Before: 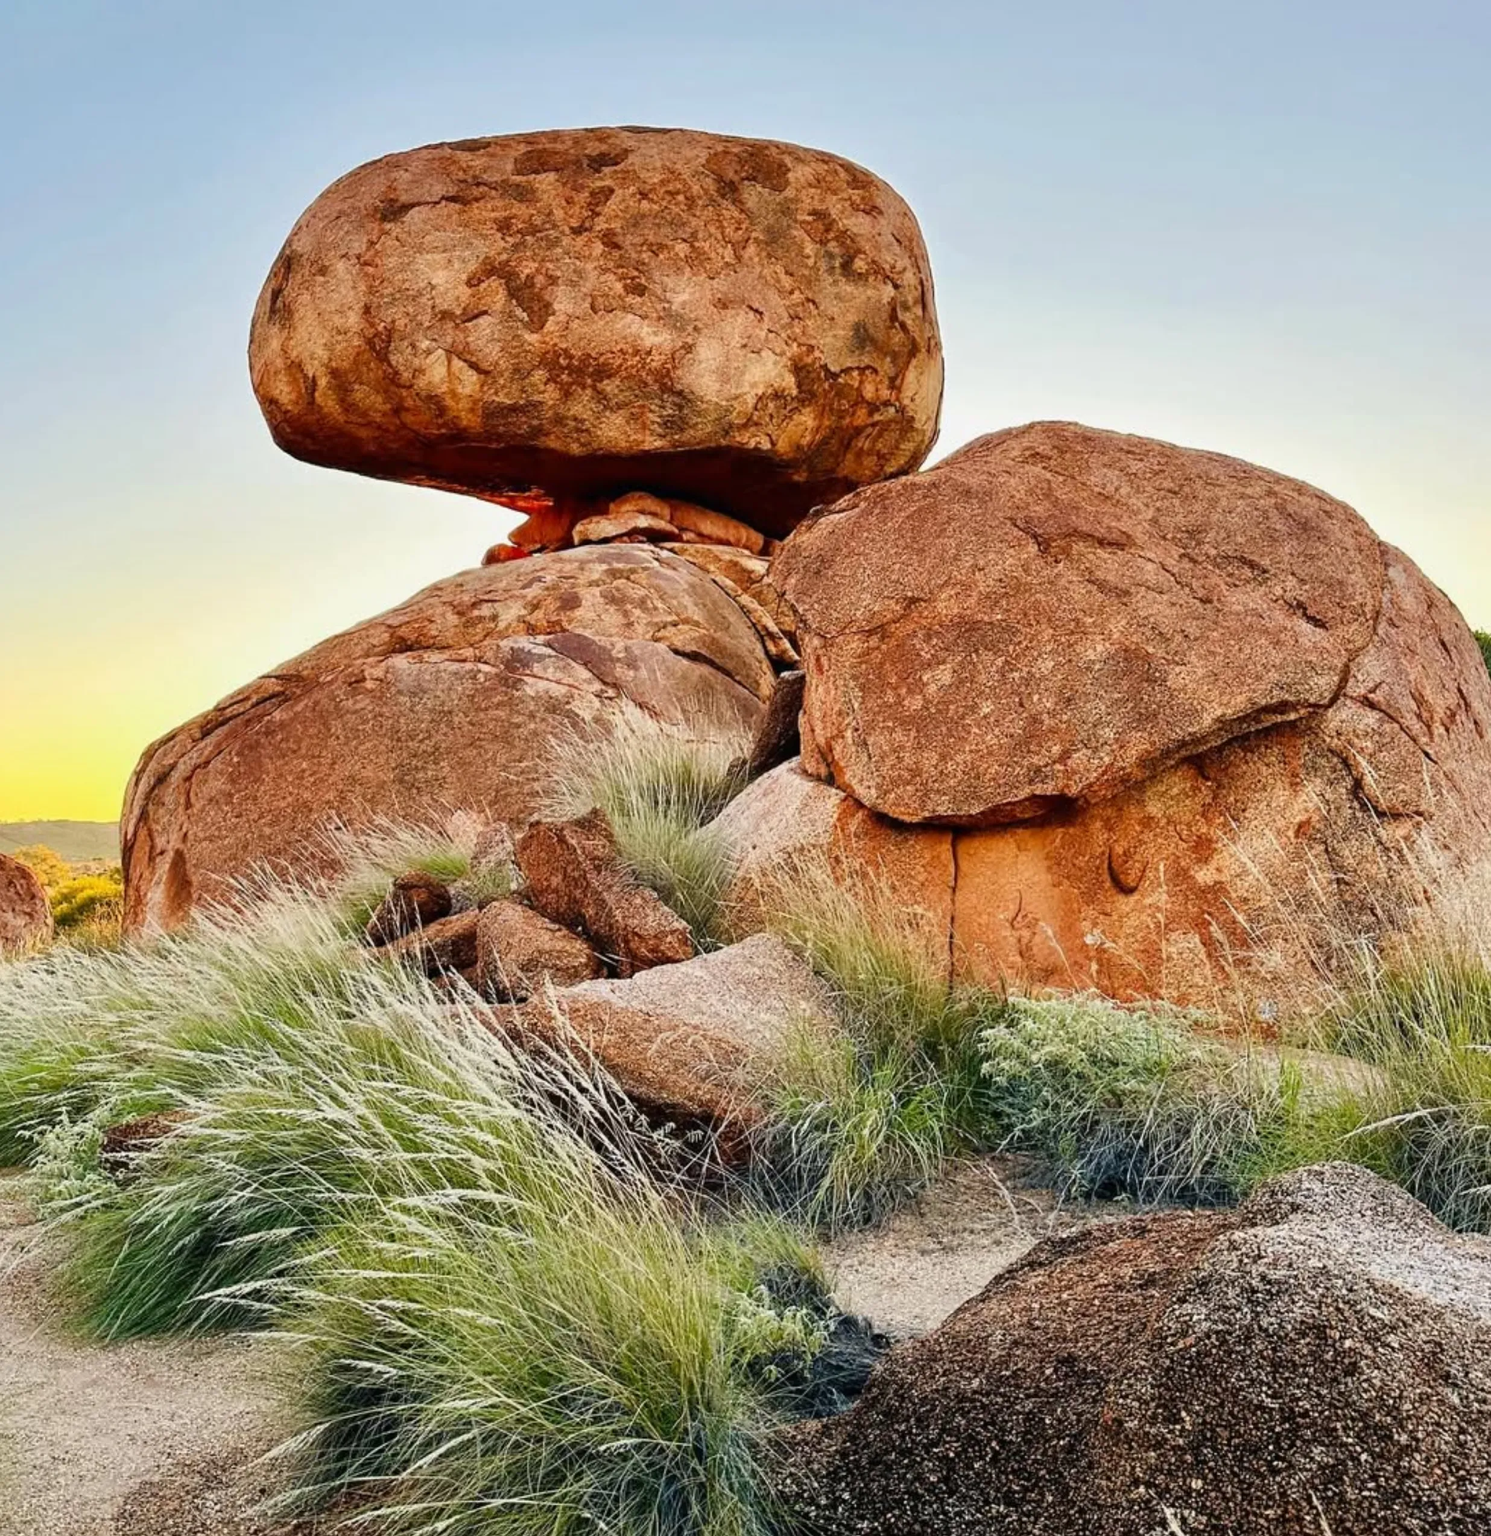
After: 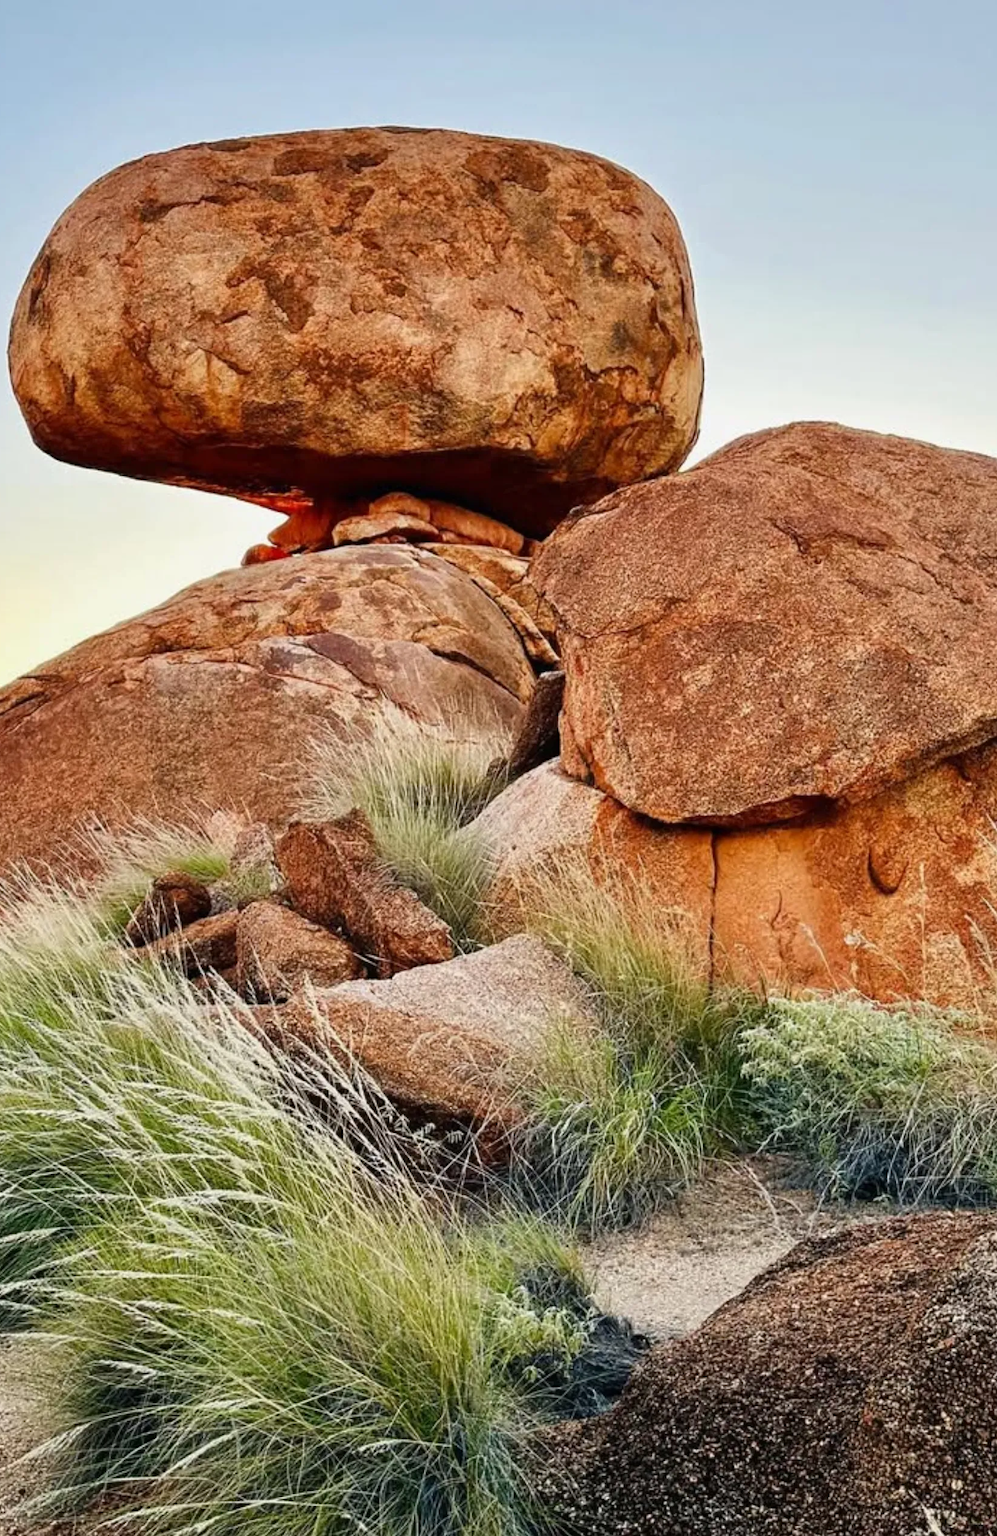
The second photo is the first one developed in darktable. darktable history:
crop and rotate: left 16.175%, right 16.93%
